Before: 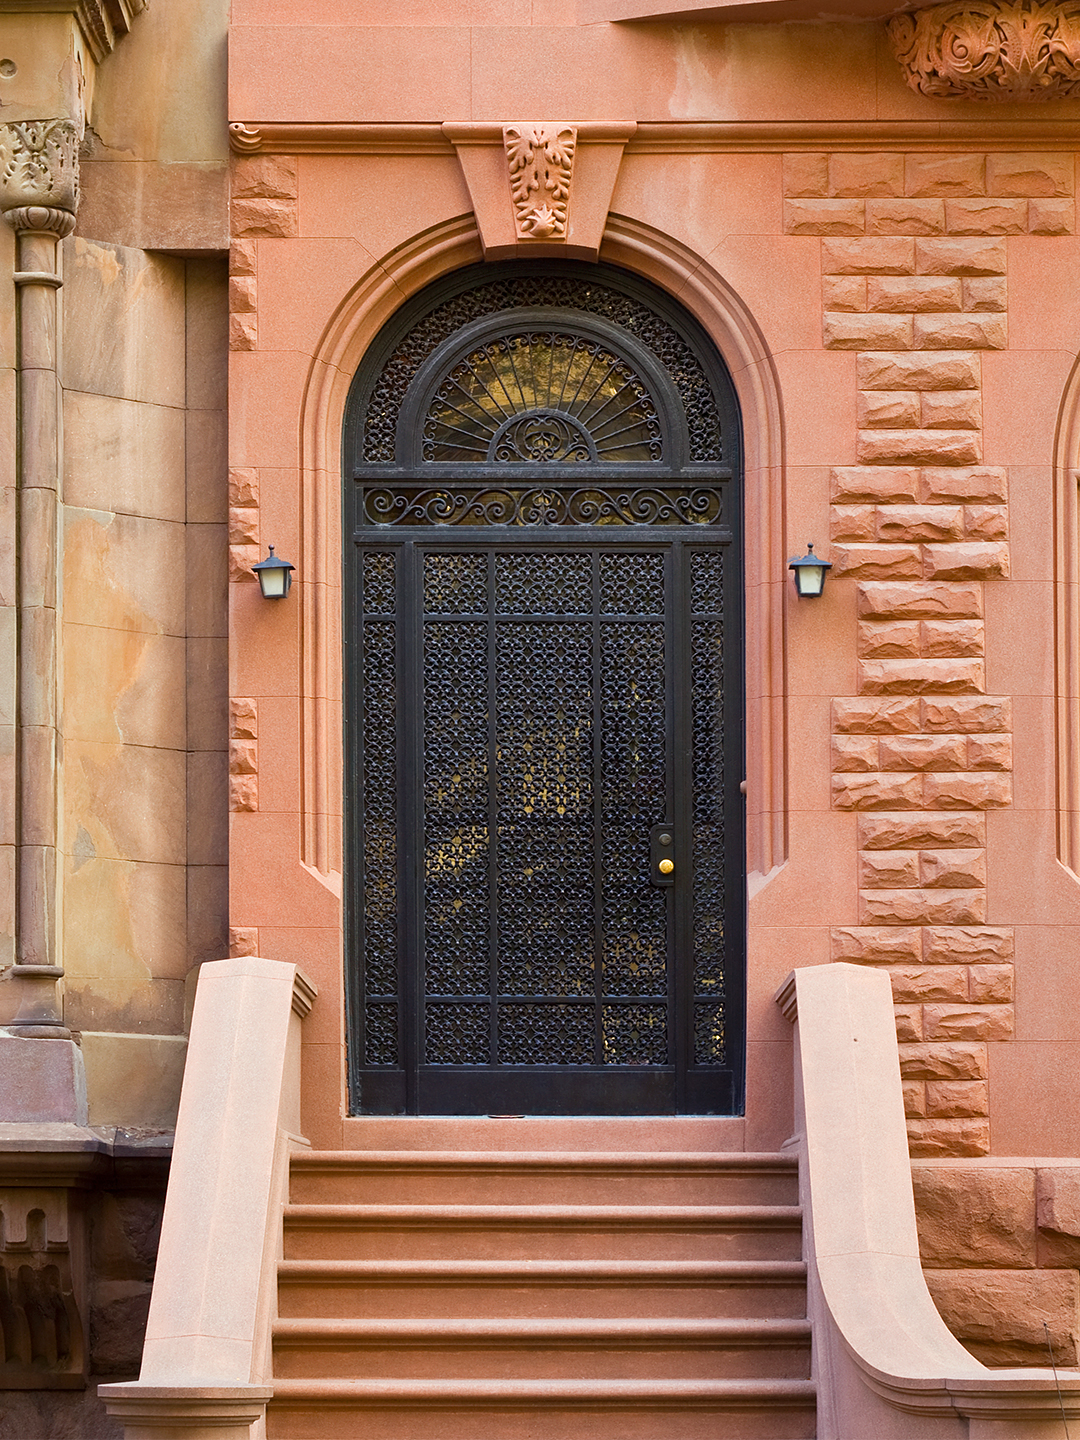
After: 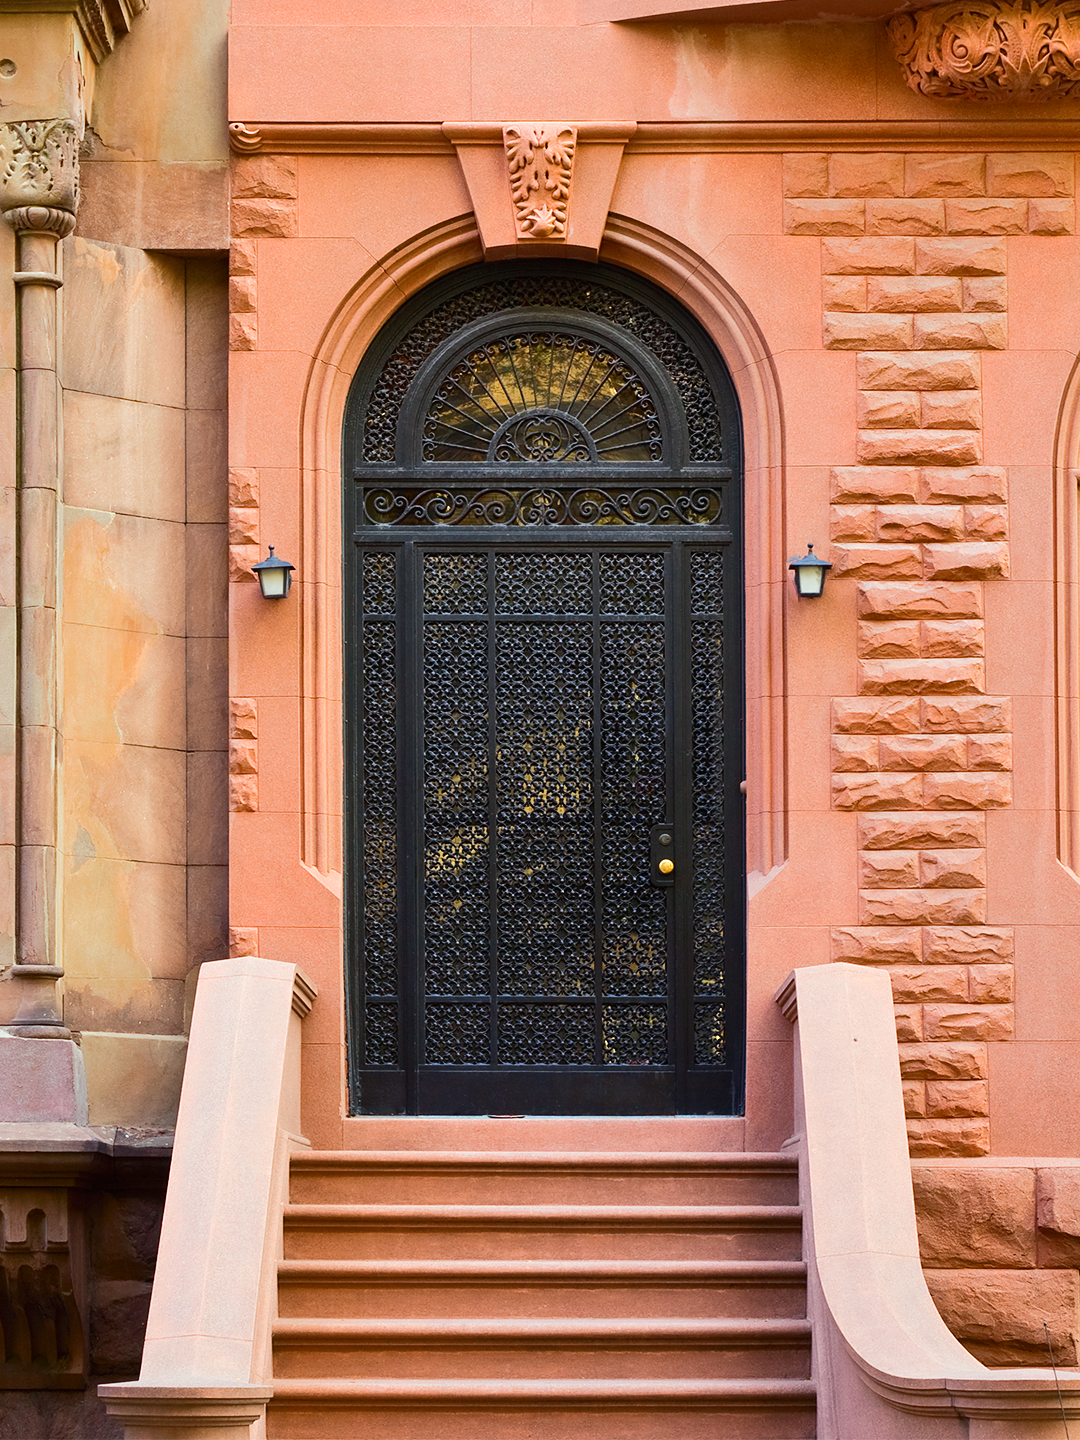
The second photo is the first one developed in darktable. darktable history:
tone curve: curves: ch0 [(0, 0.01) (0.037, 0.032) (0.131, 0.108) (0.275, 0.256) (0.483, 0.512) (0.61, 0.665) (0.696, 0.742) (0.792, 0.819) (0.911, 0.925) (0.997, 0.995)]; ch1 [(0, 0) (0.308, 0.29) (0.425, 0.411) (0.492, 0.488) (0.507, 0.503) (0.53, 0.532) (0.573, 0.586) (0.683, 0.702) (0.746, 0.77) (1, 1)]; ch2 [(0, 0) (0.246, 0.233) (0.36, 0.352) (0.415, 0.415) (0.485, 0.487) (0.502, 0.504) (0.525, 0.518) (0.539, 0.539) (0.587, 0.594) (0.636, 0.652) (0.711, 0.729) (0.845, 0.855) (0.998, 0.977)], color space Lab, independent channels, preserve colors none
